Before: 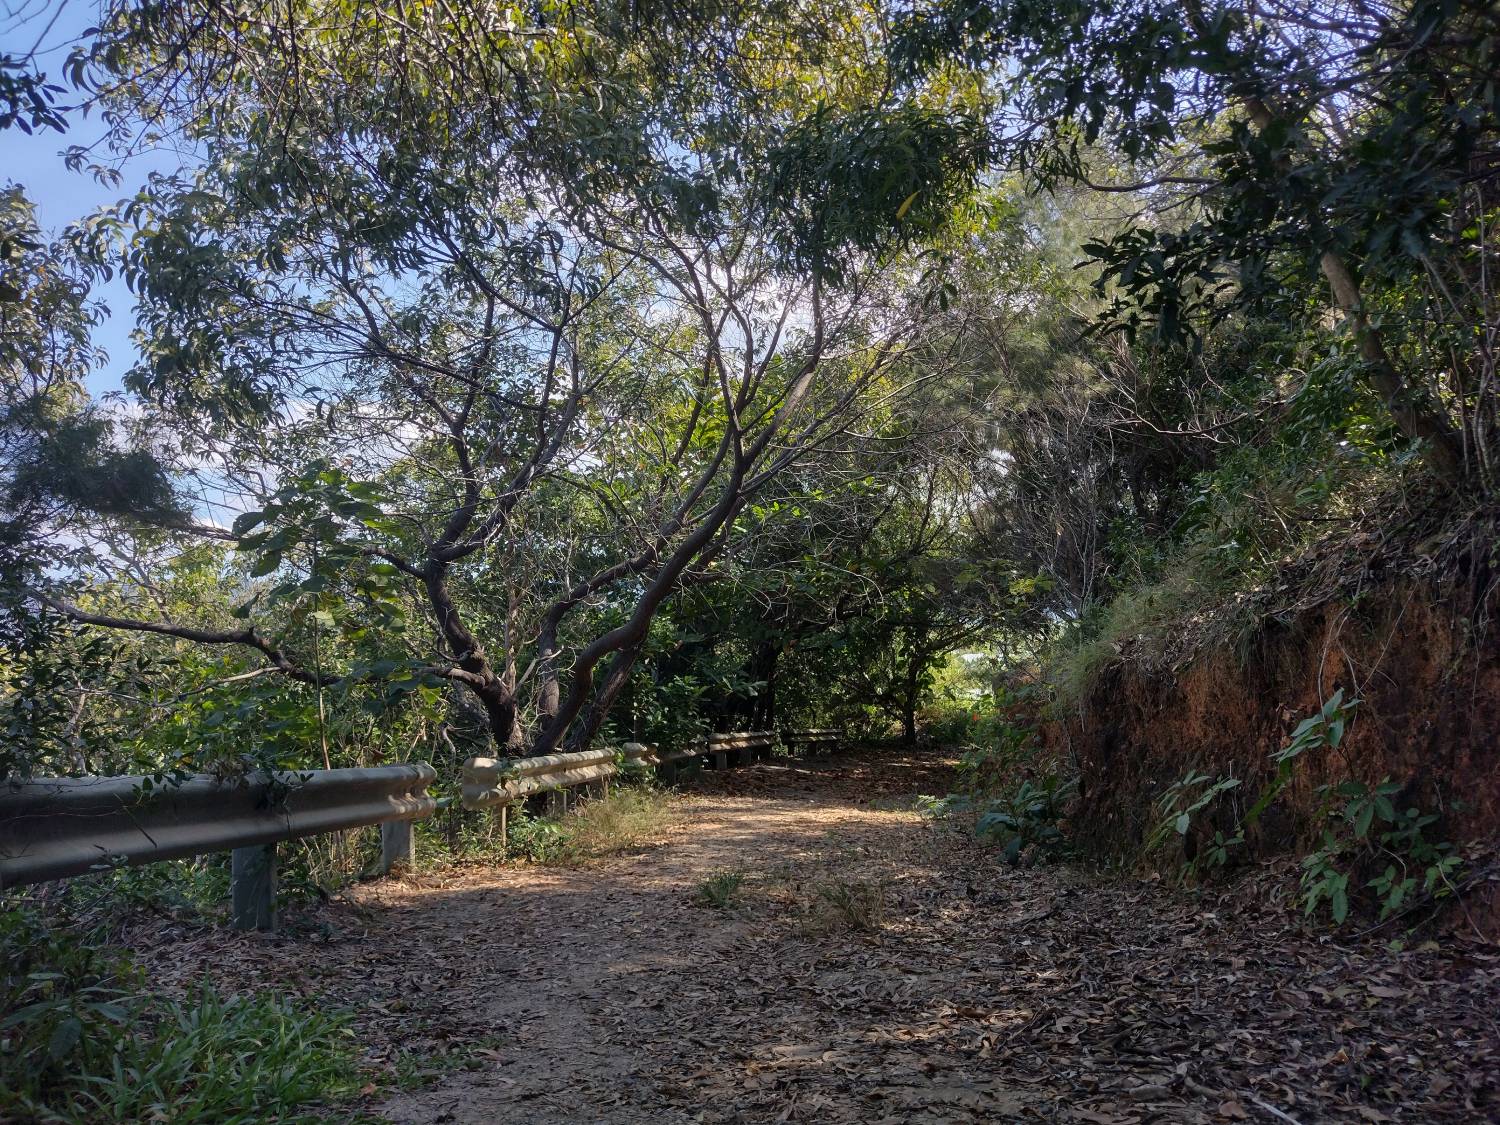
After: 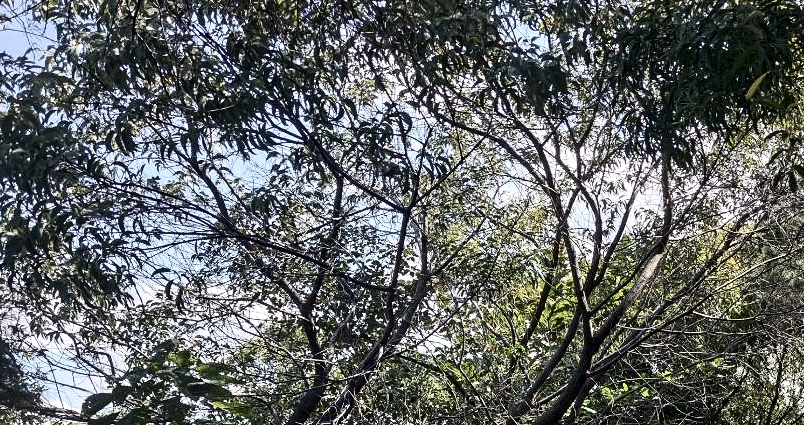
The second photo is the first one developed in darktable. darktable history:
crop: left 10.121%, top 10.631%, right 36.218%, bottom 51.526%
contrast brightness saturation: contrast 0.25, saturation -0.31
contrast equalizer: octaves 7, y [[0.502, 0.517, 0.543, 0.576, 0.611, 0.631], [0.5 ×6], [0.5 ×6], [0 ×6], [0 ×6]]
